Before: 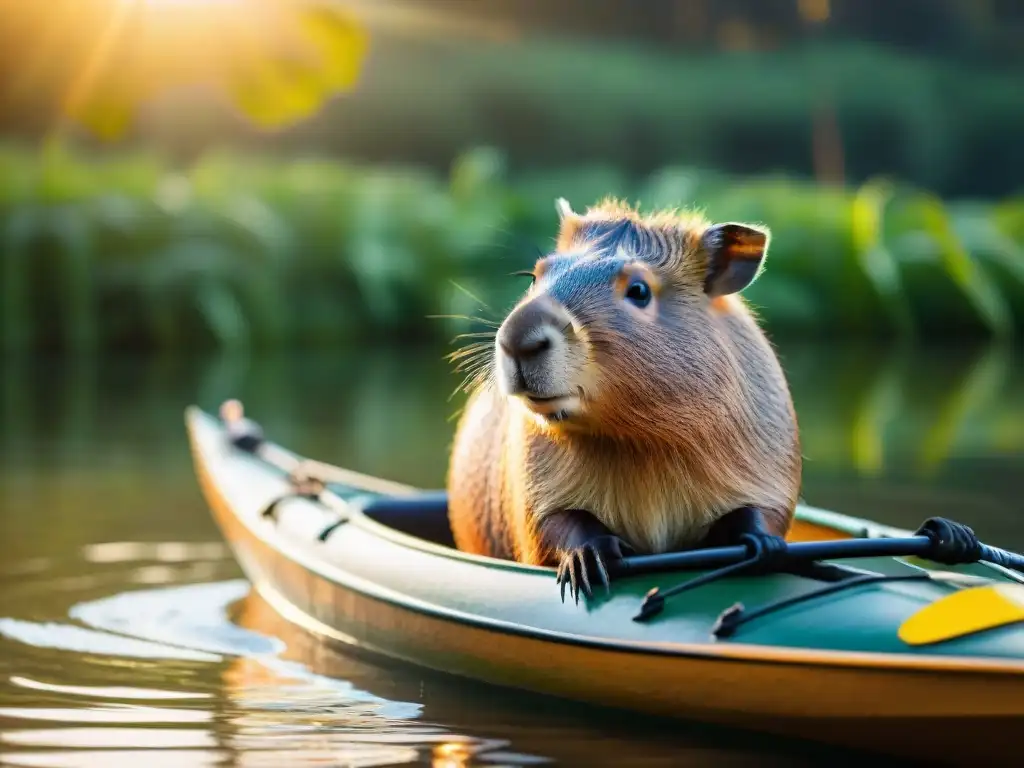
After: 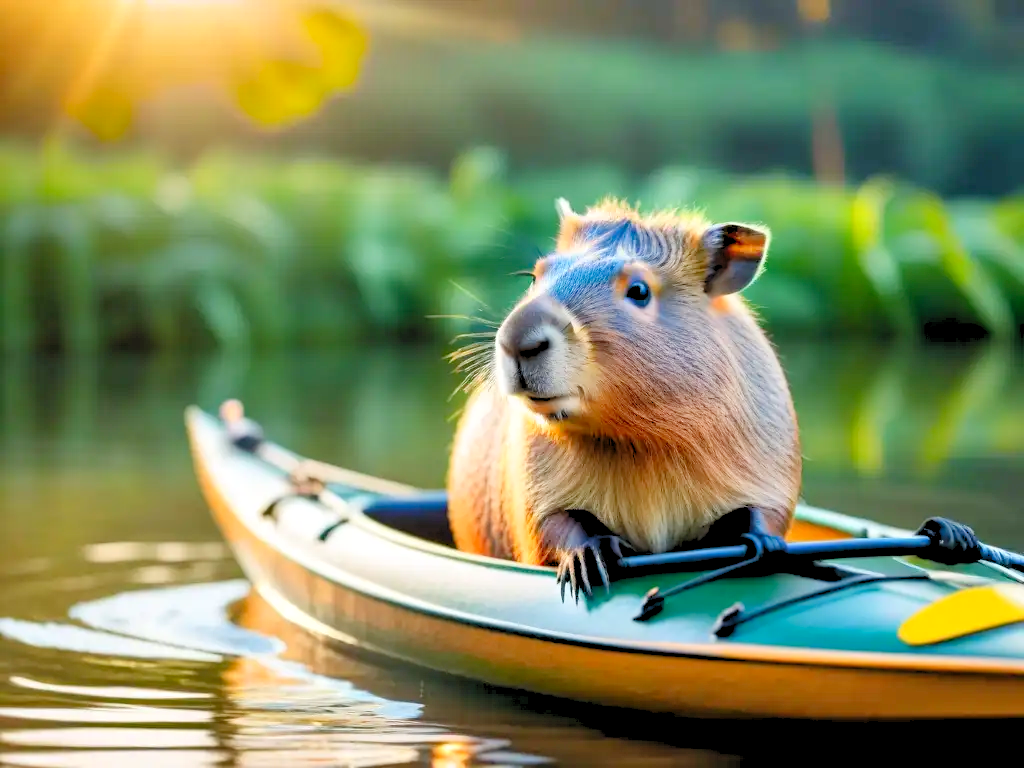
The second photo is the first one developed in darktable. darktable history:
shadows and highlights: radius 109.54, shadows 23.91, highlights -59.6, low approximation 0.01, soften with gaussian
levels: levels [0.072, 0.414, 0.976]
